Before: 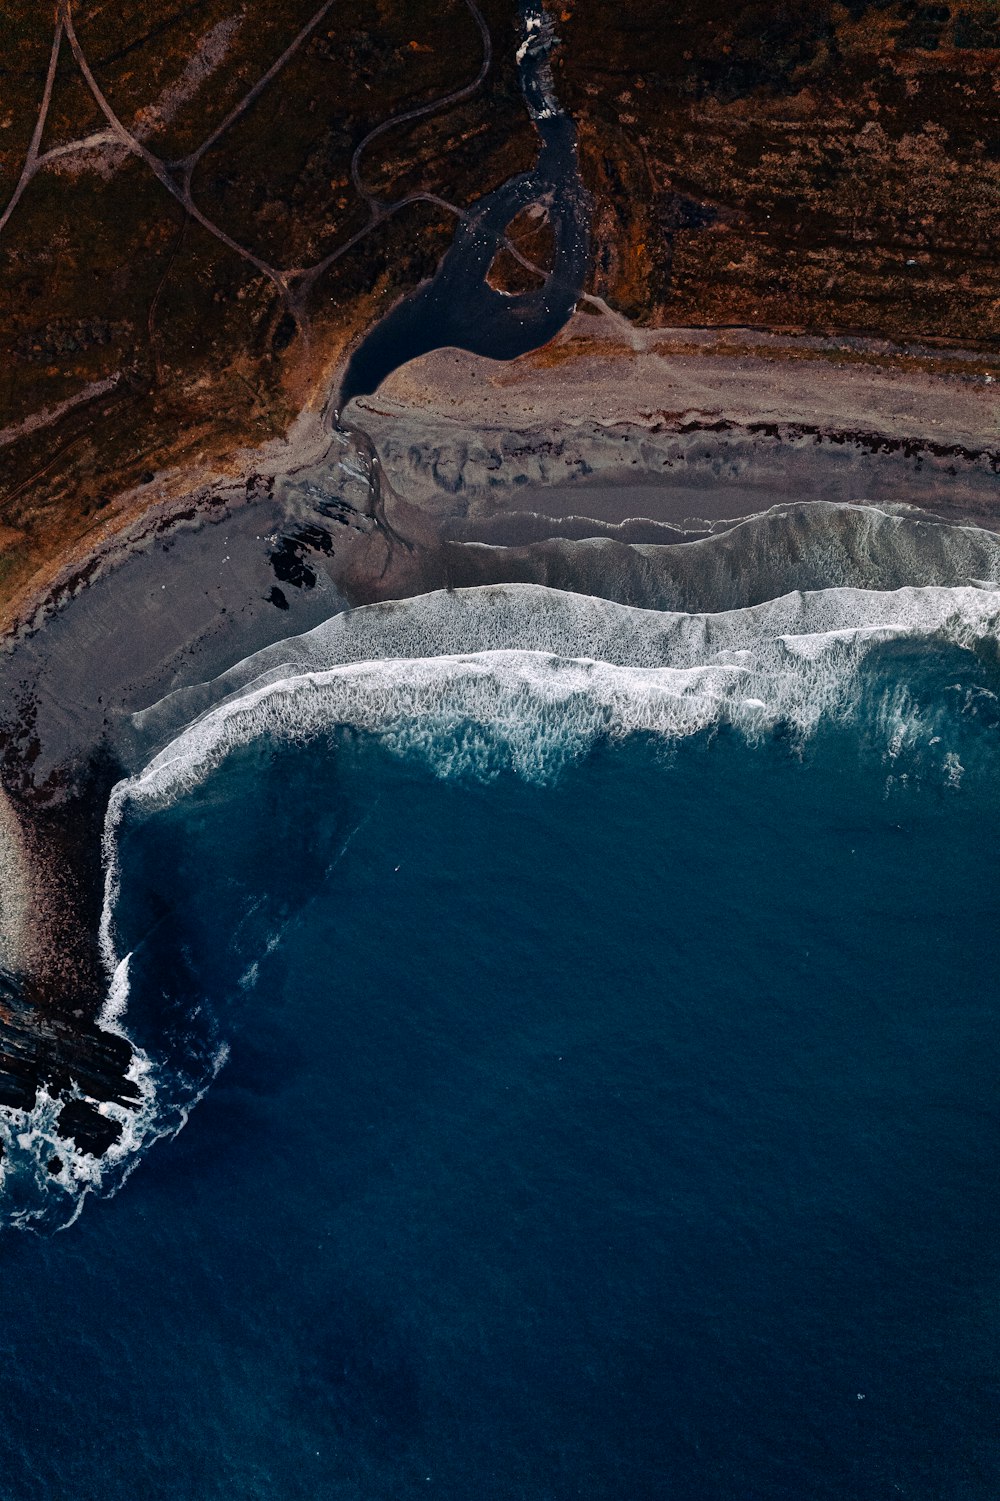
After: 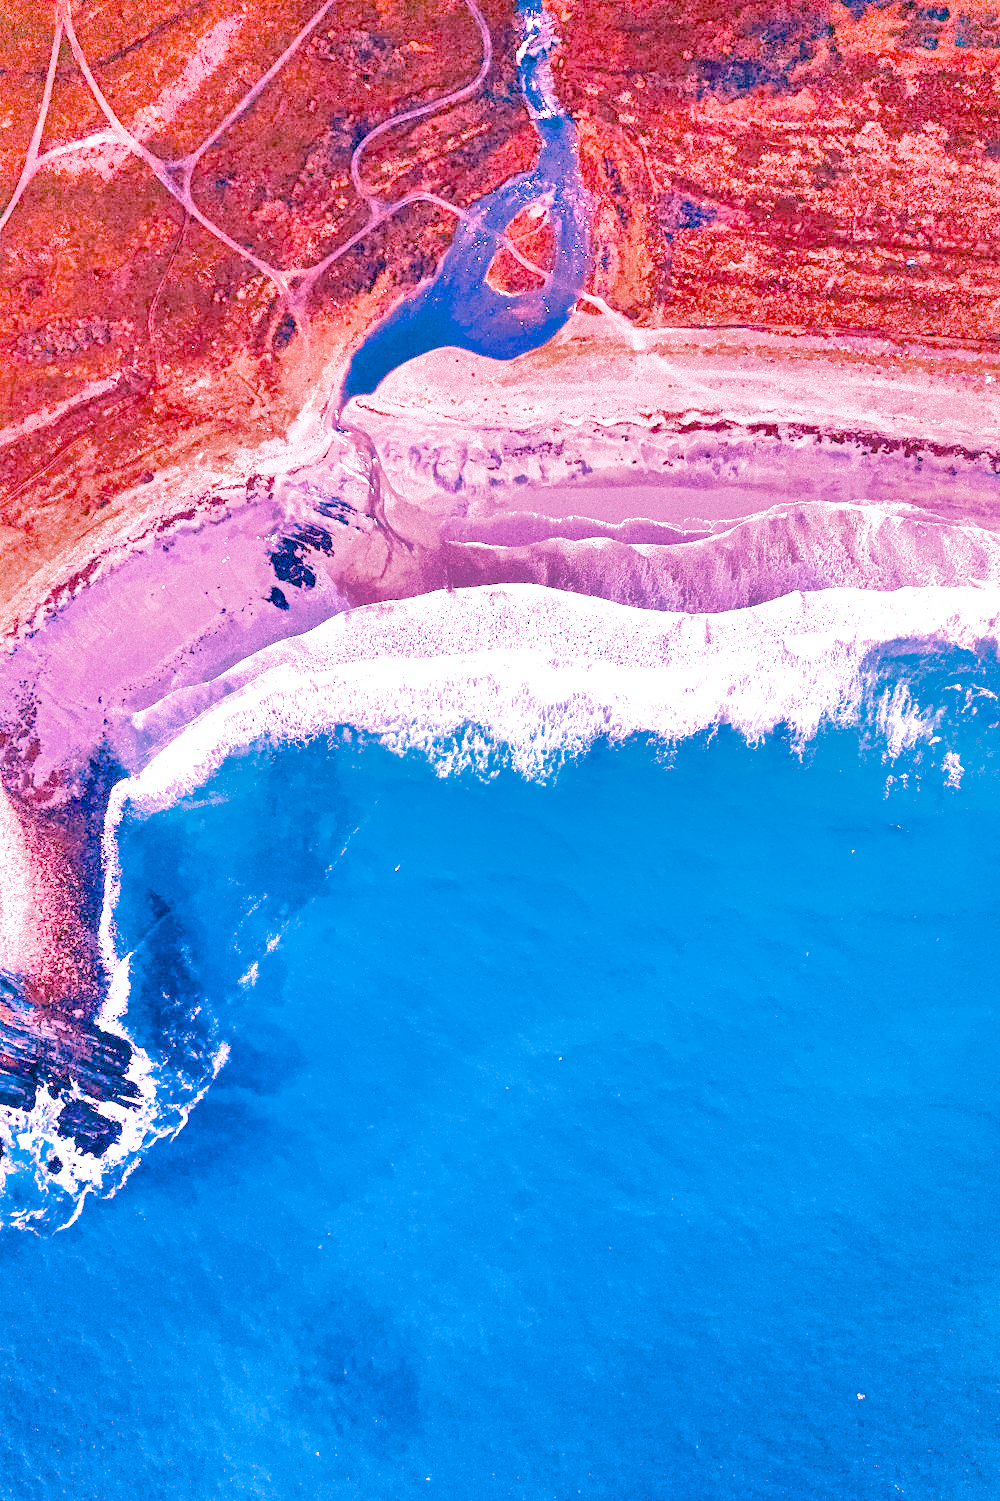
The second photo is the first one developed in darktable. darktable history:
denoise (profiled): preserve shadows 1.52, scattering 0.002, a [-1, 0, 0], compensate highlight preservation false
haze removal: compatibility mode true, adaptive false
highlight reconstruction: on, module defaults
lens correction: scale 1, crop 1, focal 16, aperture 7.1, distance 4.49, camera "Canon EOS RP", lens "Canon RF 16mm F2.8 STM"
white balance: red 2.229, blue 1.46
color balance rgb: perceptual saturation grading › global saturation 35%, perceptual saturation grading › highlights -25%, perceptual saturation grading › shadows 25%, global vibrance 10%
exposure: black level correction 0, exposure 1.45 EV, compensate exposure bias true, compensate highlight preservation false
local contrast: detail 135%, midtone range 0.75
filmic rgb: black relative exposure -14.19 EV, white relative exposure 3.39 EV, hardness 7.89, preserve chrominance max RGB
velvia: on, module defaults
tone equalizer "mask blending: all purposes": on, module defaults
shadows and highlights: highlights -60
color calibration "scene-referred default": x 0.367, y 0.379, temperature 4395.86 K
color look up table: target a [25.36, 18.13, -9.224, -13.1, 8.84, -53.4, 57.43, 14.83, 71.93, 22.98, -23.71, 19.36, 19.61, -38.34, 68.41, 4.04, 49.99, -42.77, -0.43, -0.64, -0.73, -0.15, -0.42, -0.08, 0 ×25], target b [26.3, 17.81, -41.45, 21.91, -25.4, -0.32, 90.92, -65.47, 24.23, -21.59, 57.26, 67.86, -69.55, 31.37, 36.13, 79.82, -14.57, -42.78, 1.19, -0.34, -0.5, -0.27, -1.23, -0.97, 0 ×25], num patches 24
